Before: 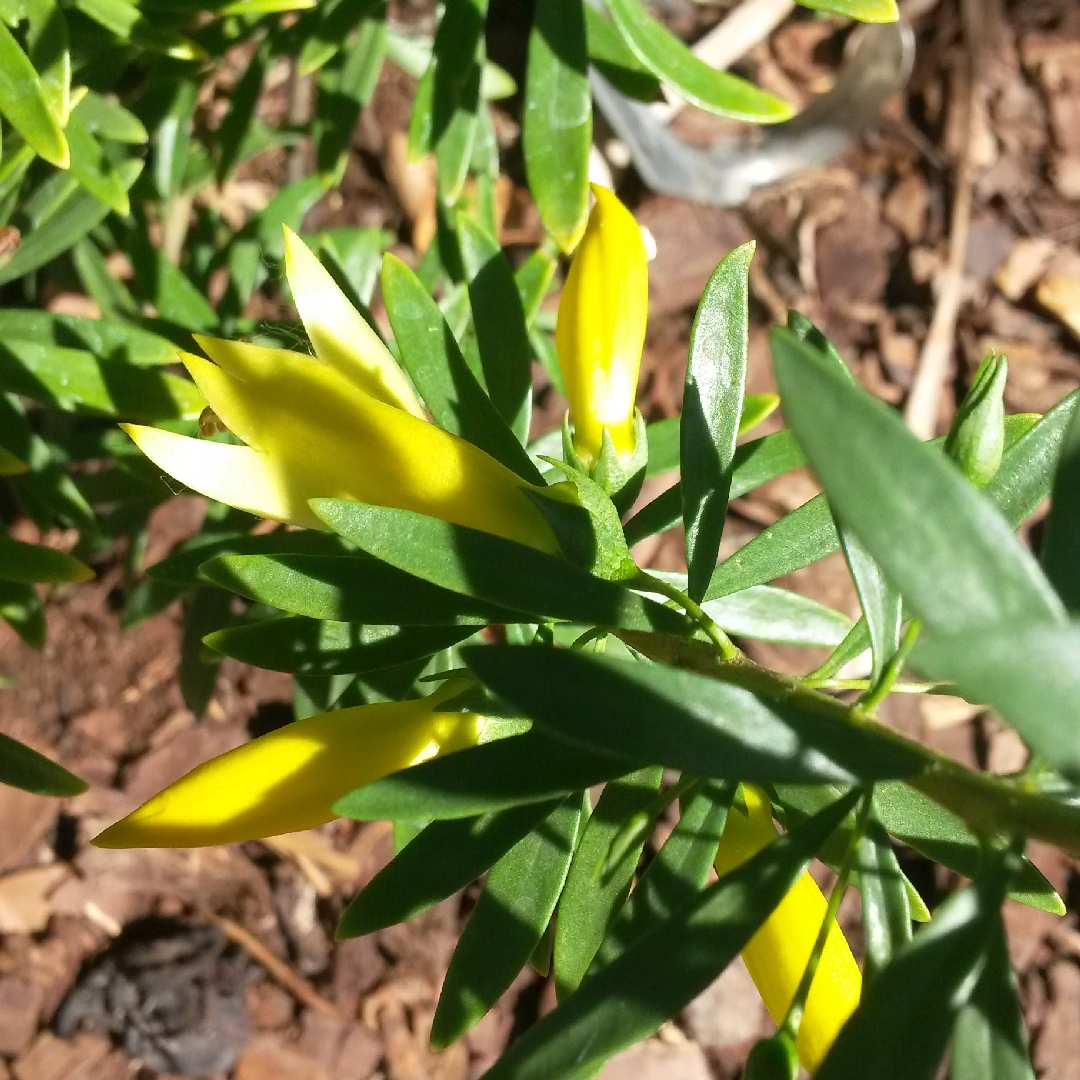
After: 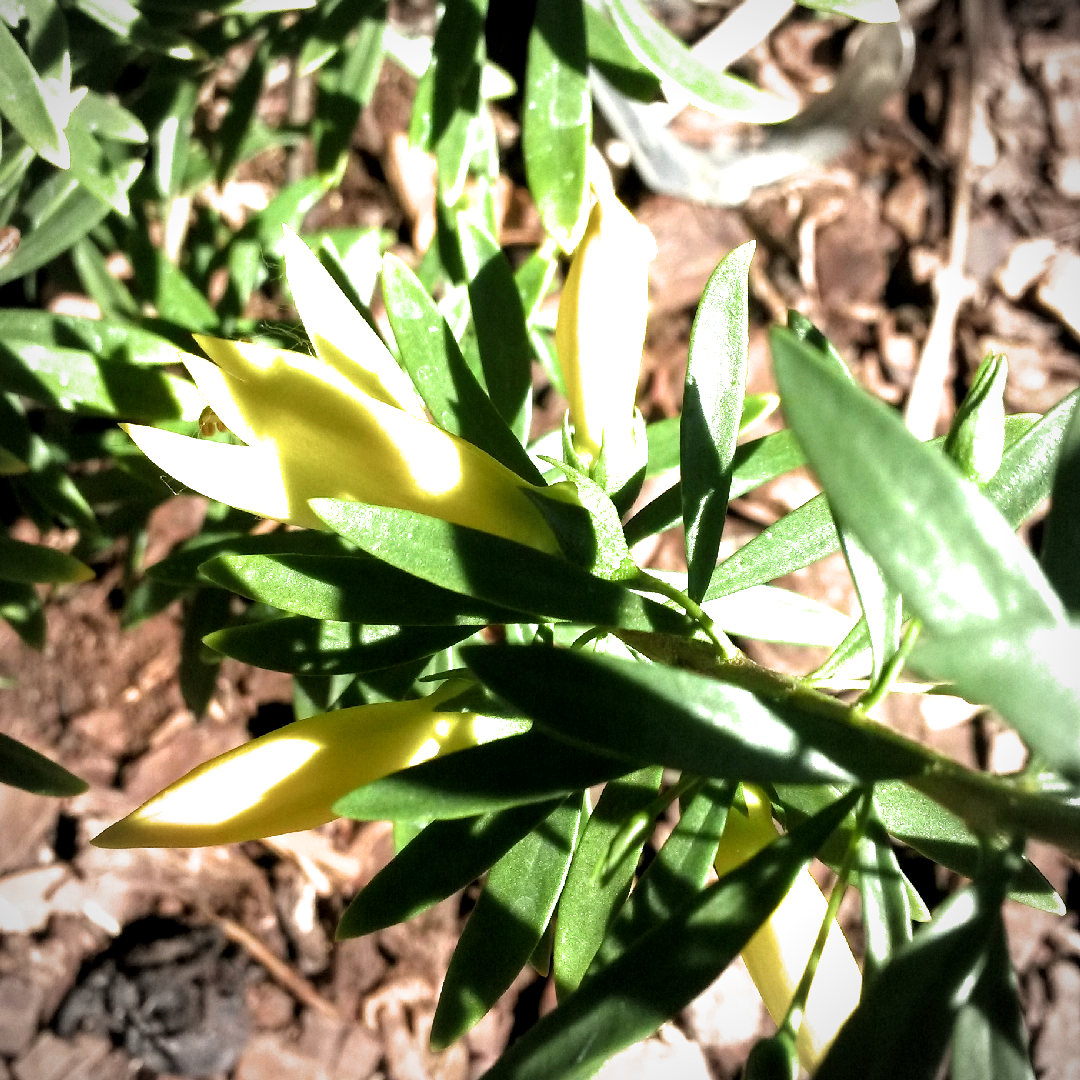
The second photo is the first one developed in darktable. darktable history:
filmic rgb: black relative exposure -8.2 EV, white relative exposure 2.2 EV, target white luminance 99.89%, hardness 7.16, latitude 74.43%, contrast 1.315, highlights saturation mix -2.92%, shadows ↔ highlights balance 29.69%, color science v6 (2022)
local contrast: highlights 102%, shadows 102%, detail 119%, midtone range 0.2
exposure: black level correction 0, exposure 0.5 EV, compensate exposure bias true, compensate highlight preservation false
vignetting: fall-off radius 61.13%
